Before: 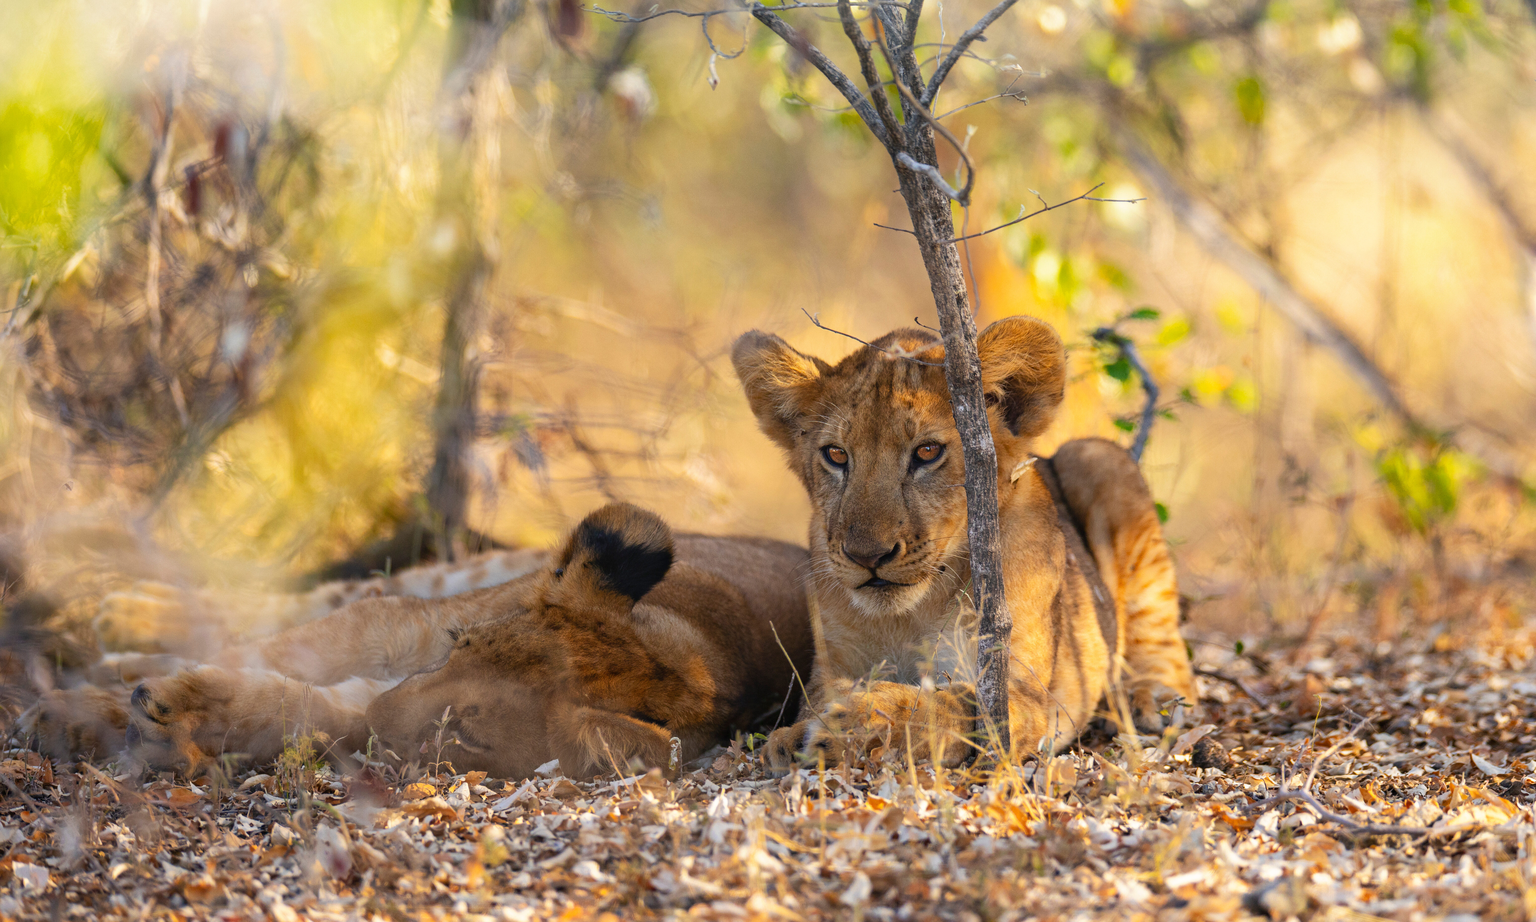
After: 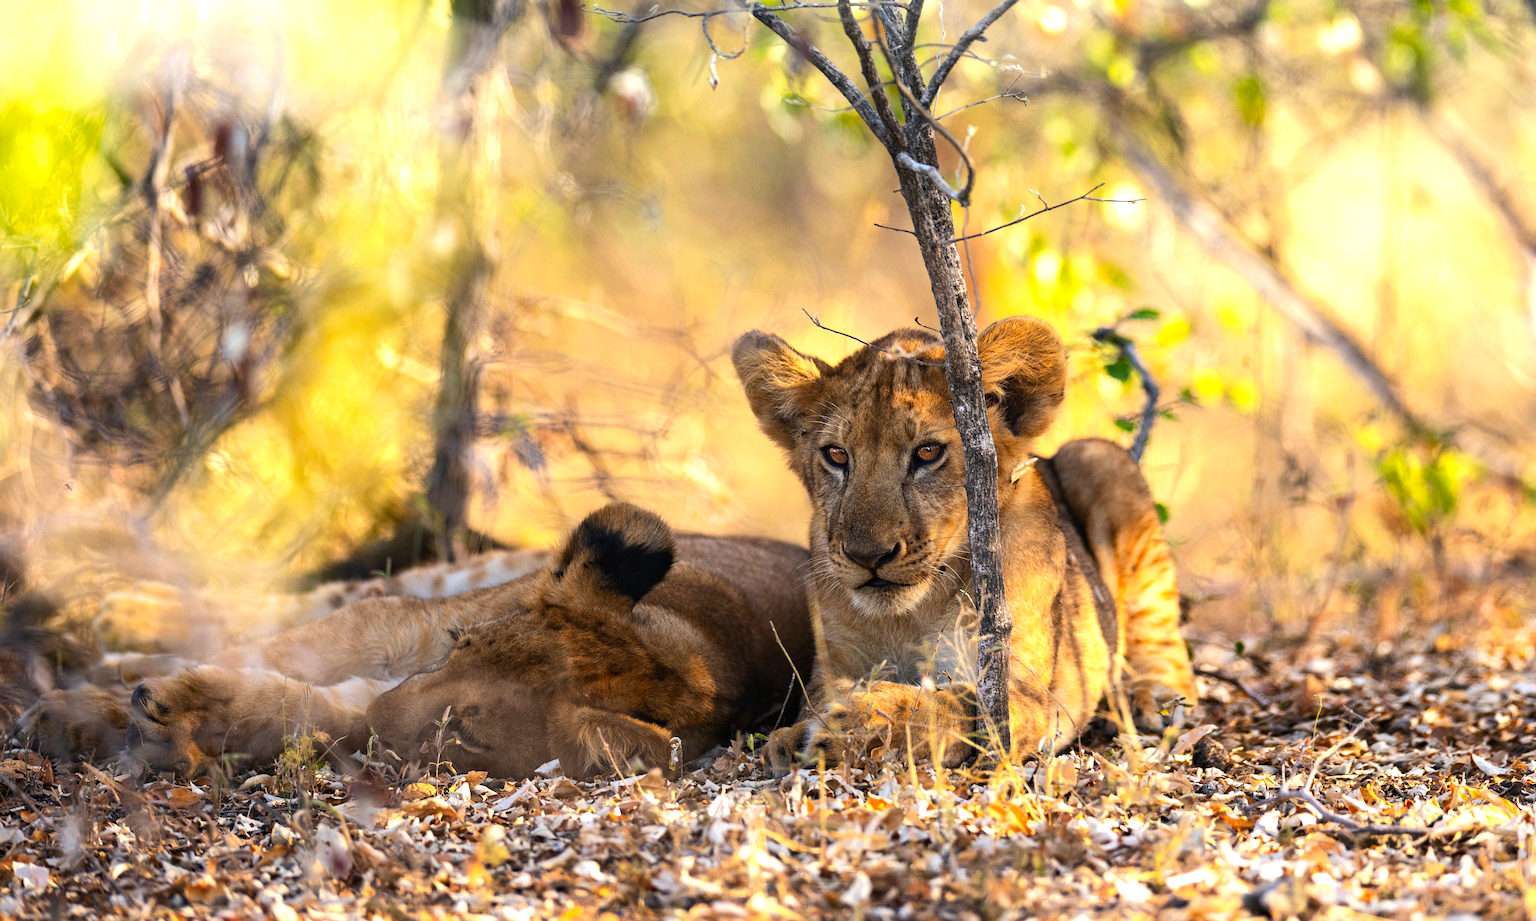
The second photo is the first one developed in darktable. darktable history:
haze removal: on, module defaults
tone equalizer: -8 EV -0.75 EV, -7 EV -0.7 EV, -6 EV -0.6 EV, -5 EV -0.4 EV, -3 EV 0.4 EV, -2 EV 0.6 EV, -1 EV 0.7 EV, +0 EV 0.75 EV, edges refinement/feathering 500, mask exposure compensation -1.57 EV, preserve details no
